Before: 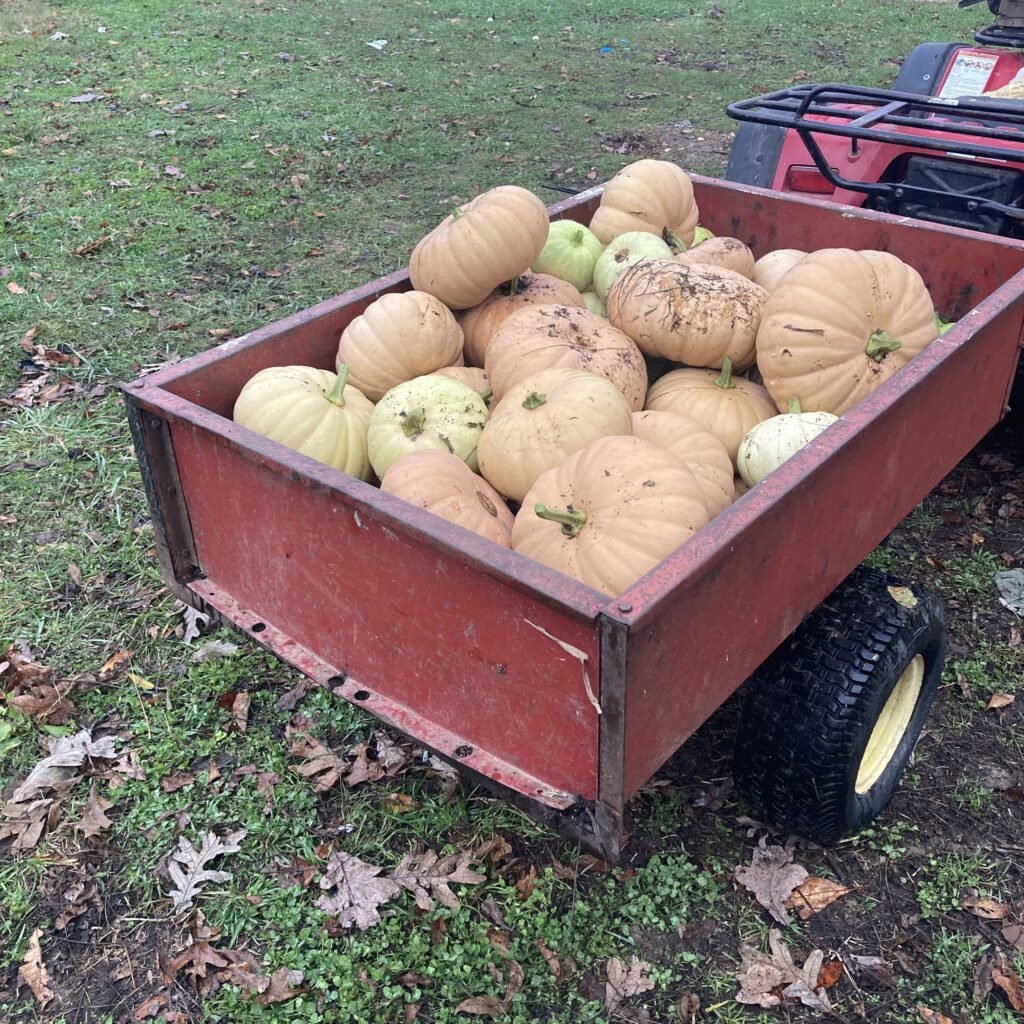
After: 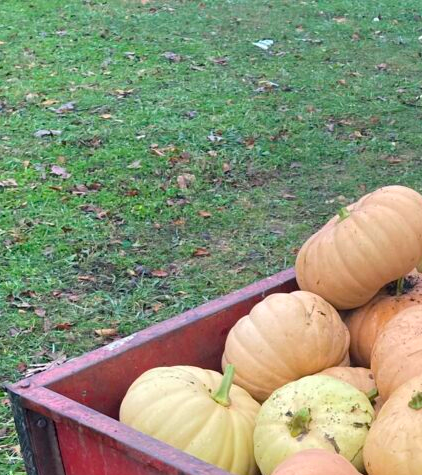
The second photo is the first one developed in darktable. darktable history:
color balance rgb: shadows lift › chroma 0.786%, shadows lift › hue 111.3°, perceptual saturation grading › global saturation 30.602%, global vibrance 14.478%
crop and rotate: left 11.145%, top 0.096%, right 47.551%, bottom 53.516%
